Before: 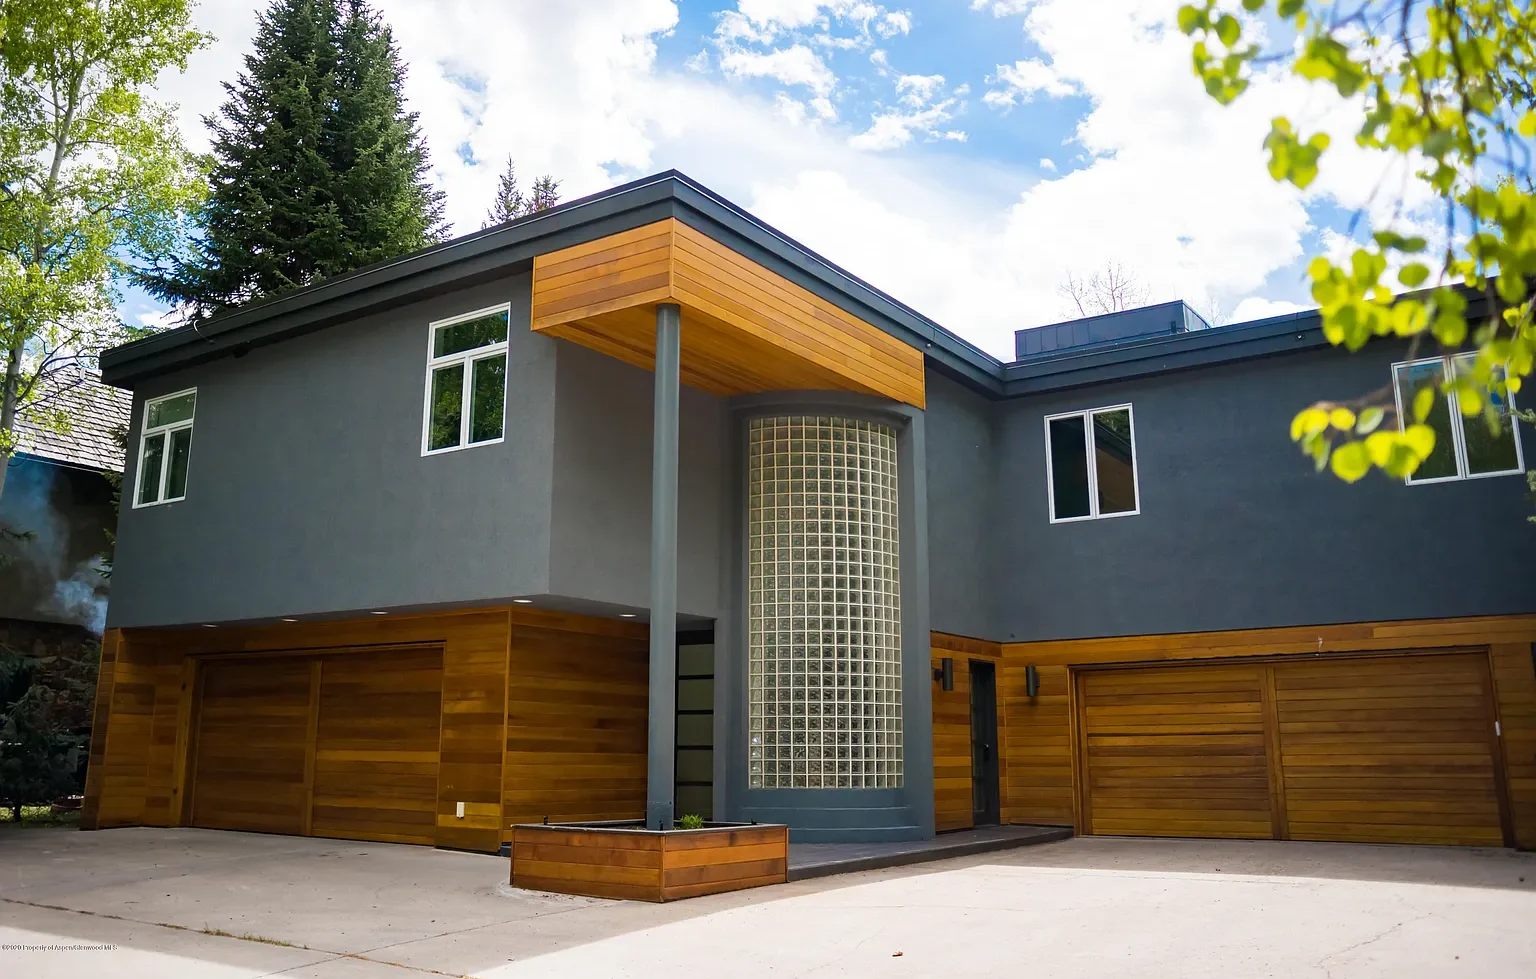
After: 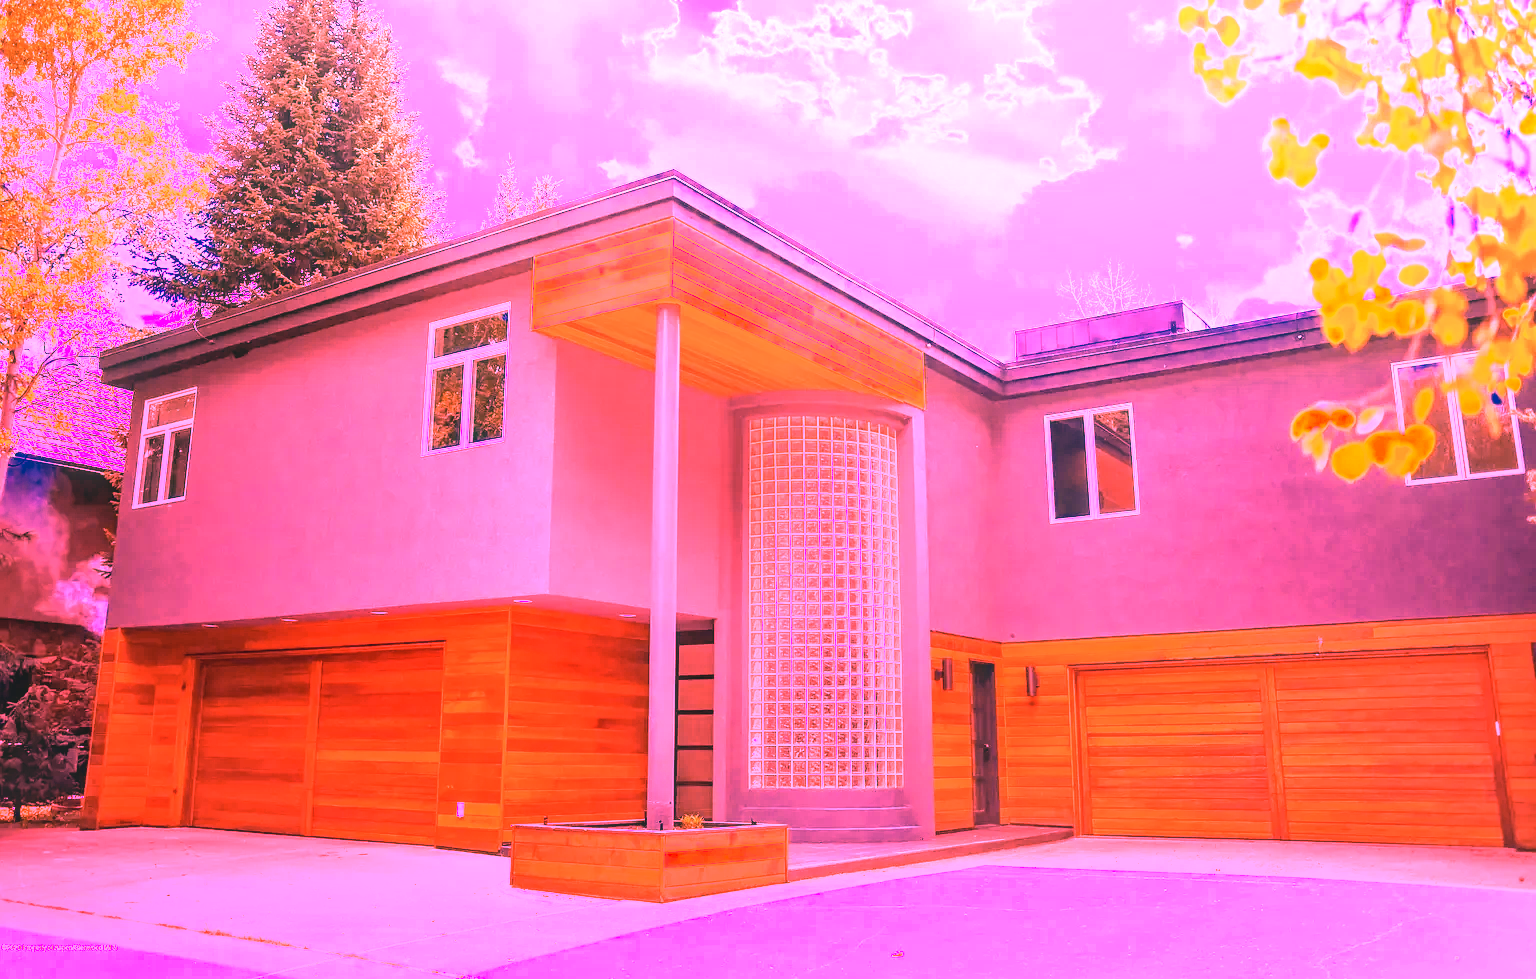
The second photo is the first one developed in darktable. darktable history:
local contrast: detail 110%
color zones: curves: ch0 [(0, 0.497) (0.143, 0.5) (0.286, 0.5) (0.429, 0.483) (0.571, 0.116) (0.714, -0.006) (0.857, 0.28) (1, 0.497)]
white balance: red 4.26, blue 1.802
